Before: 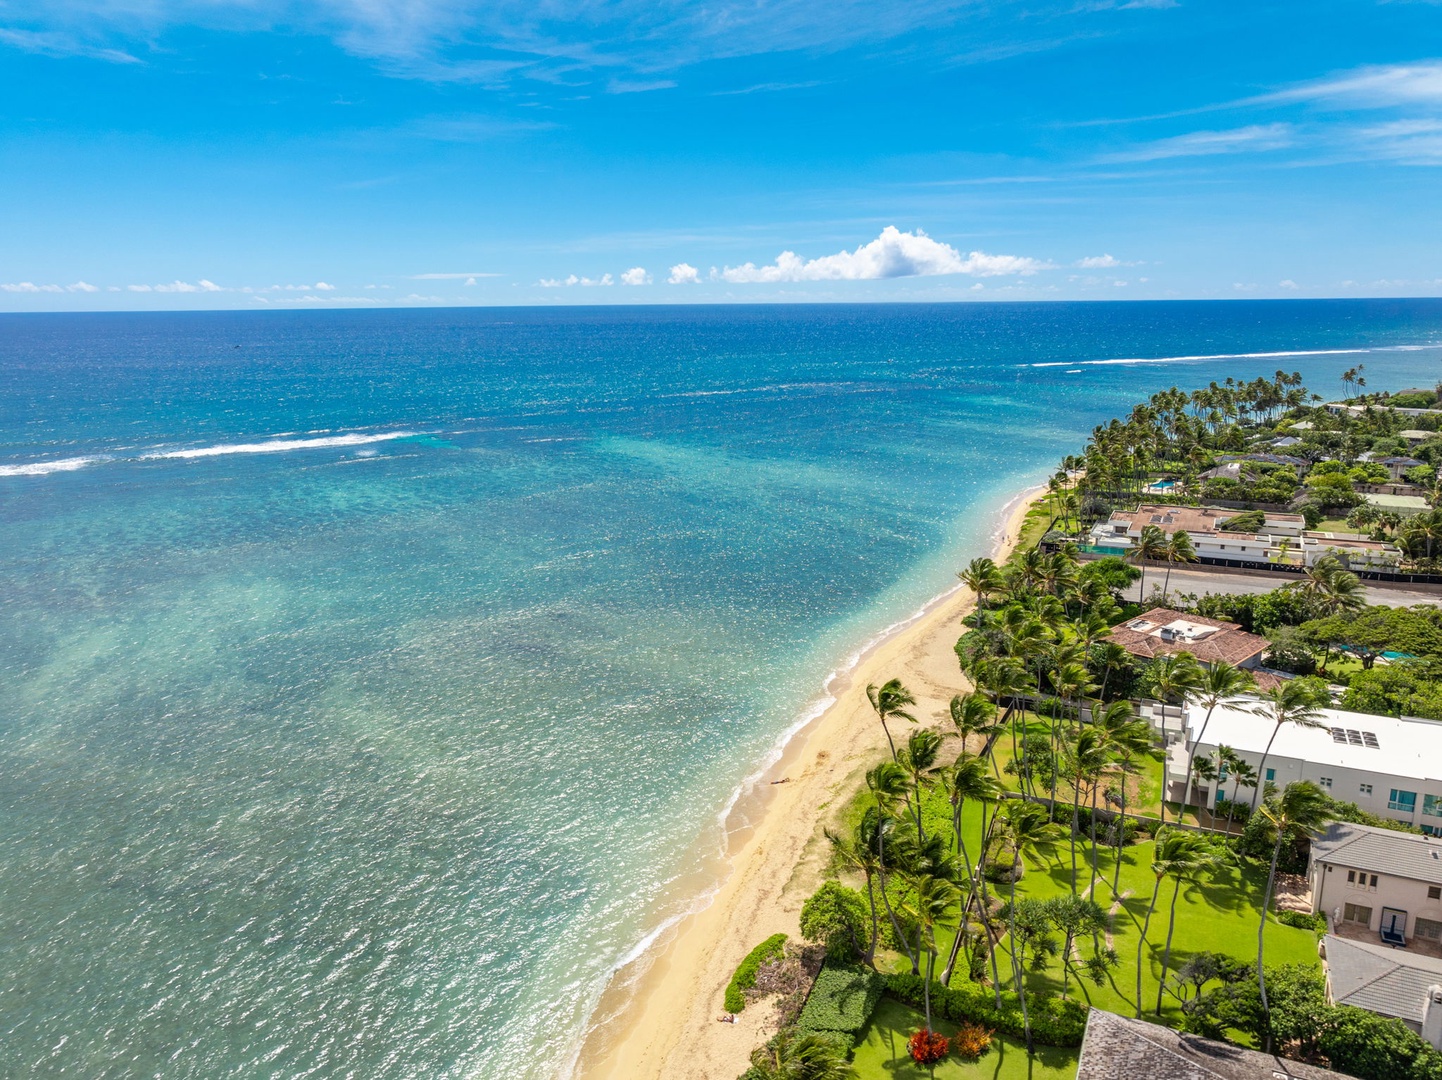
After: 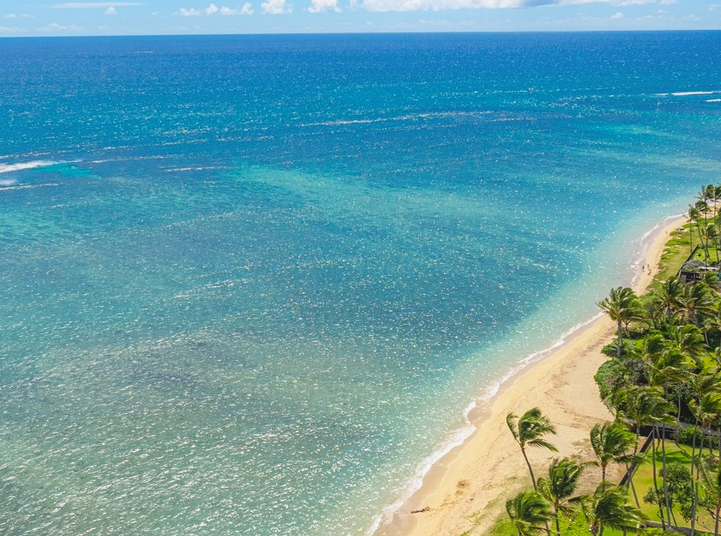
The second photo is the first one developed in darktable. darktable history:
crop: left 25.006%, top 25.149%, right 24.939%, bottom 25.151%
contrast equalizer: octaves 7, y [[0.439, 0.44, 0.442, 0.457, 0.493, 0.498], [0.5 ×6], [0.5 ×6], [0 ×6], [0 ×6]]
